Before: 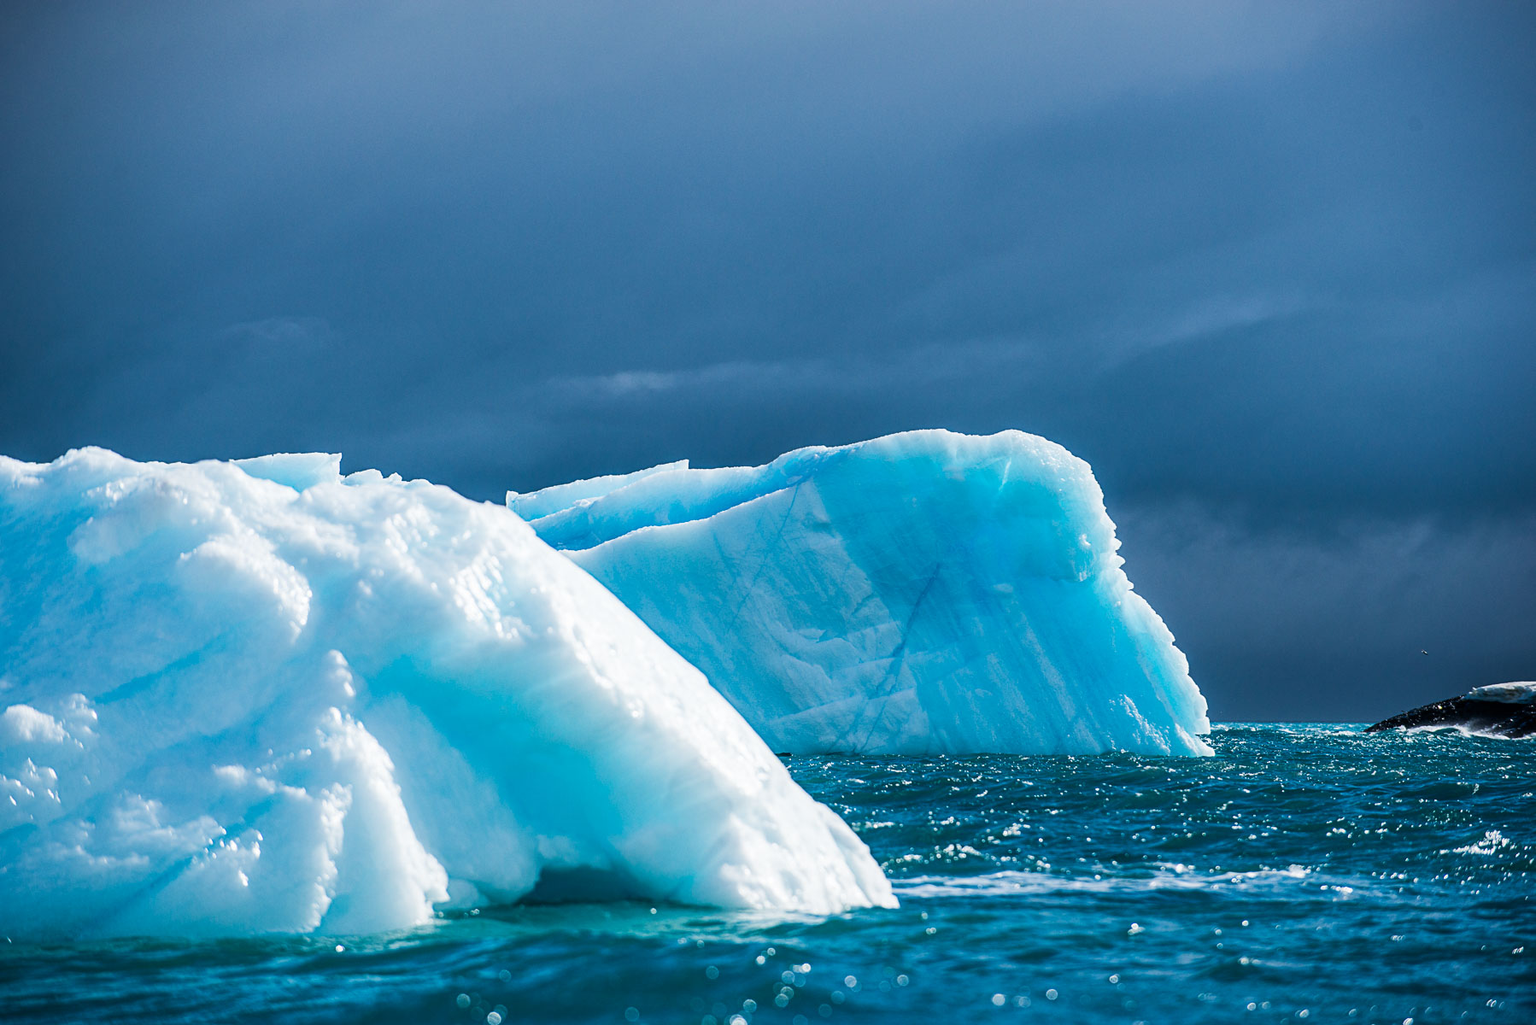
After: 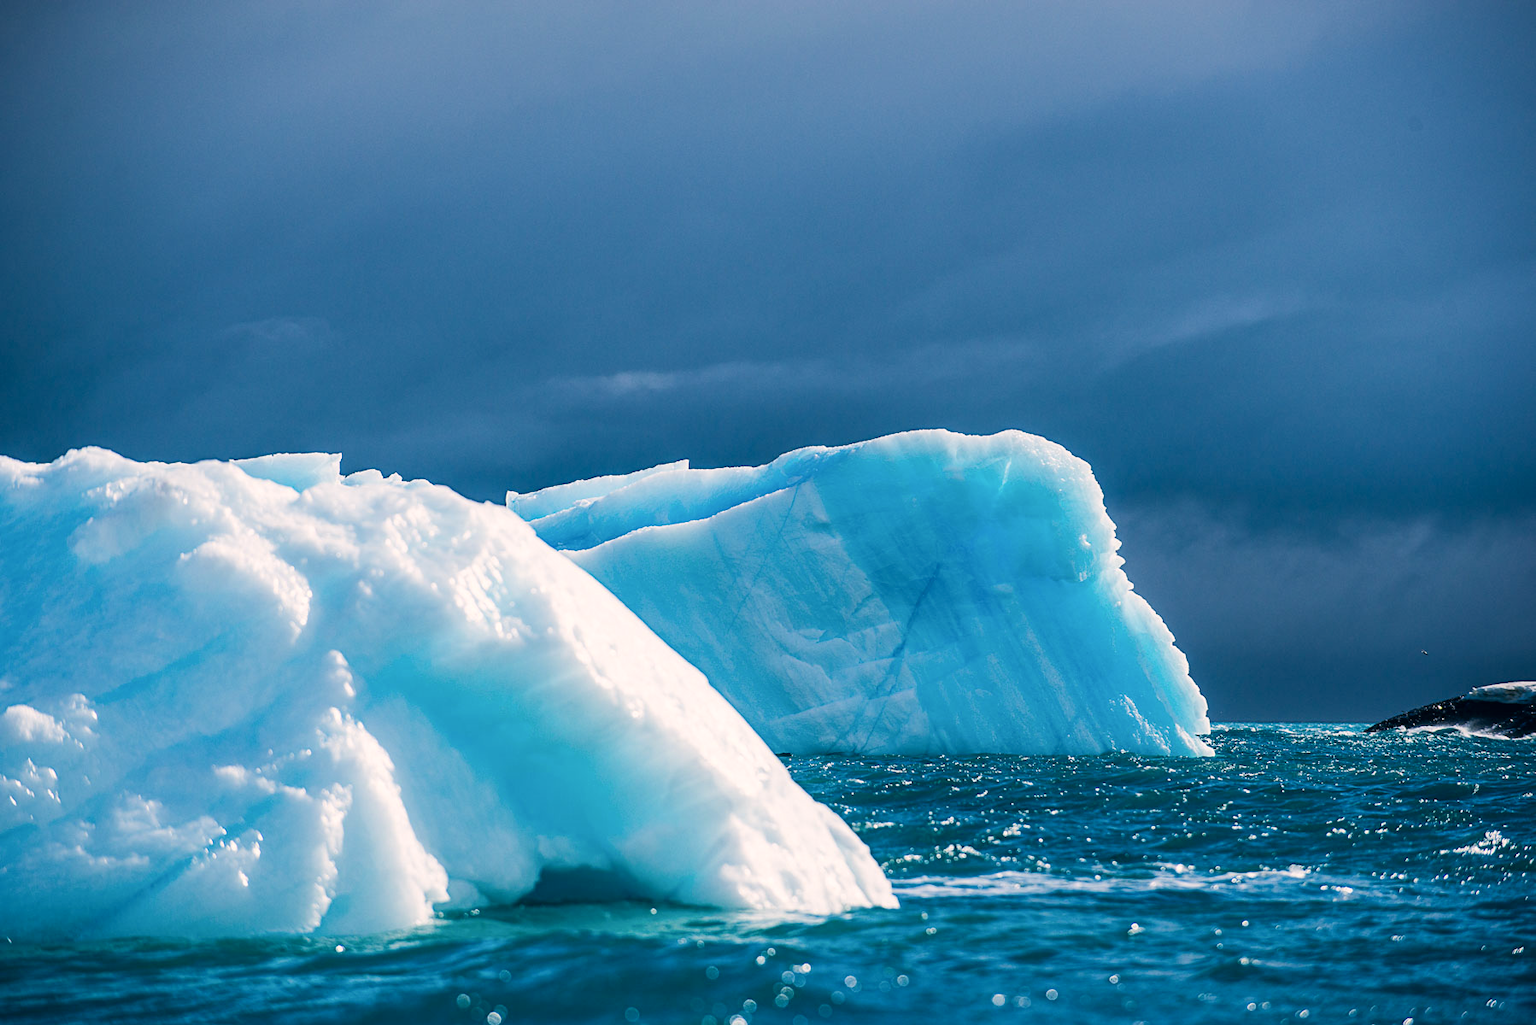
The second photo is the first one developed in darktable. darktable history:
color correction: highlights a* 5.46, highlights b* 5.35, shadows a* -4.08, shadows b* -5.22
